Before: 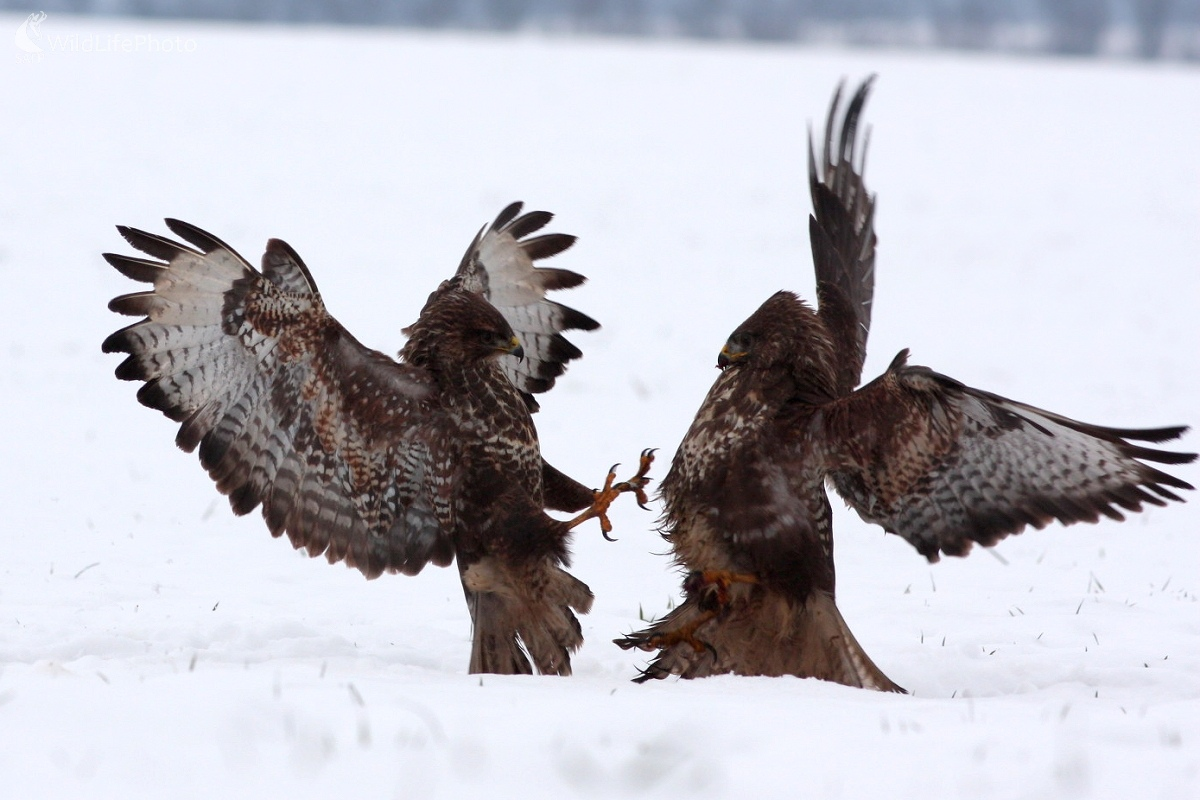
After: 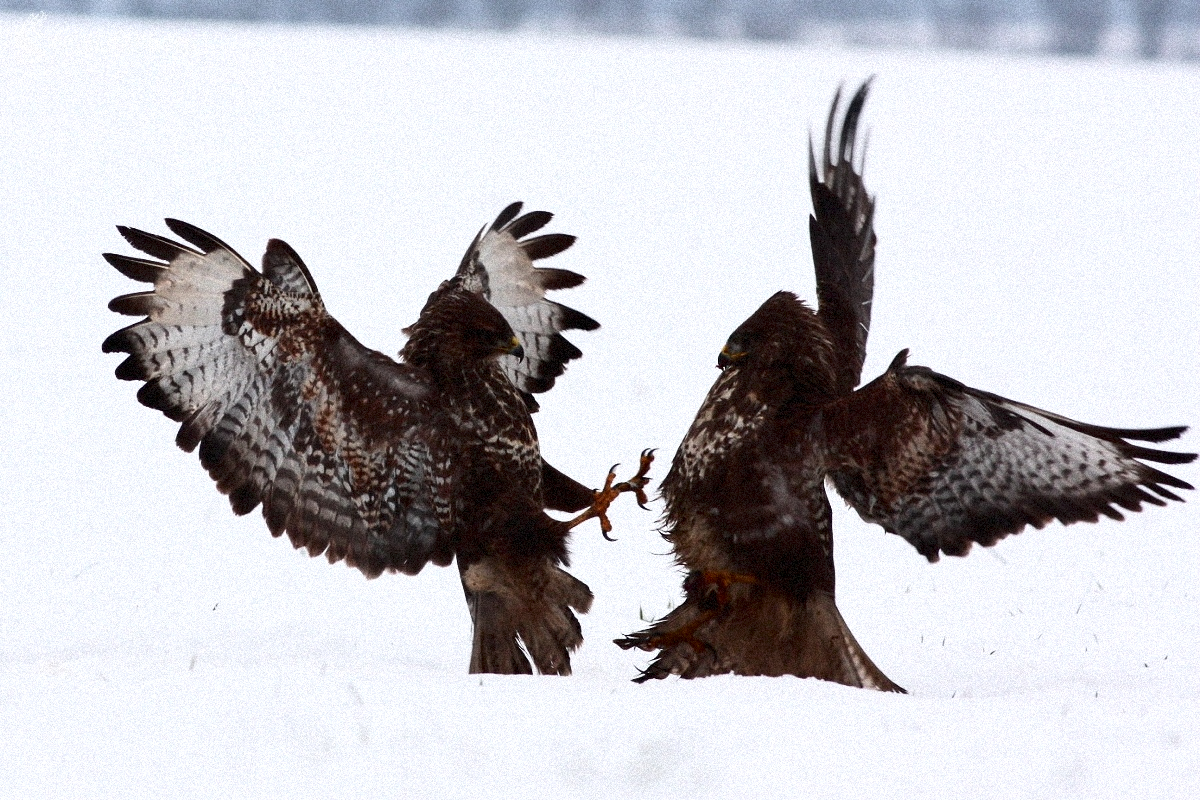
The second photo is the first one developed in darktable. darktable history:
grain: strength 35%, mid-tones bias 0%
contrast brightness saturation: contrast 0.28
